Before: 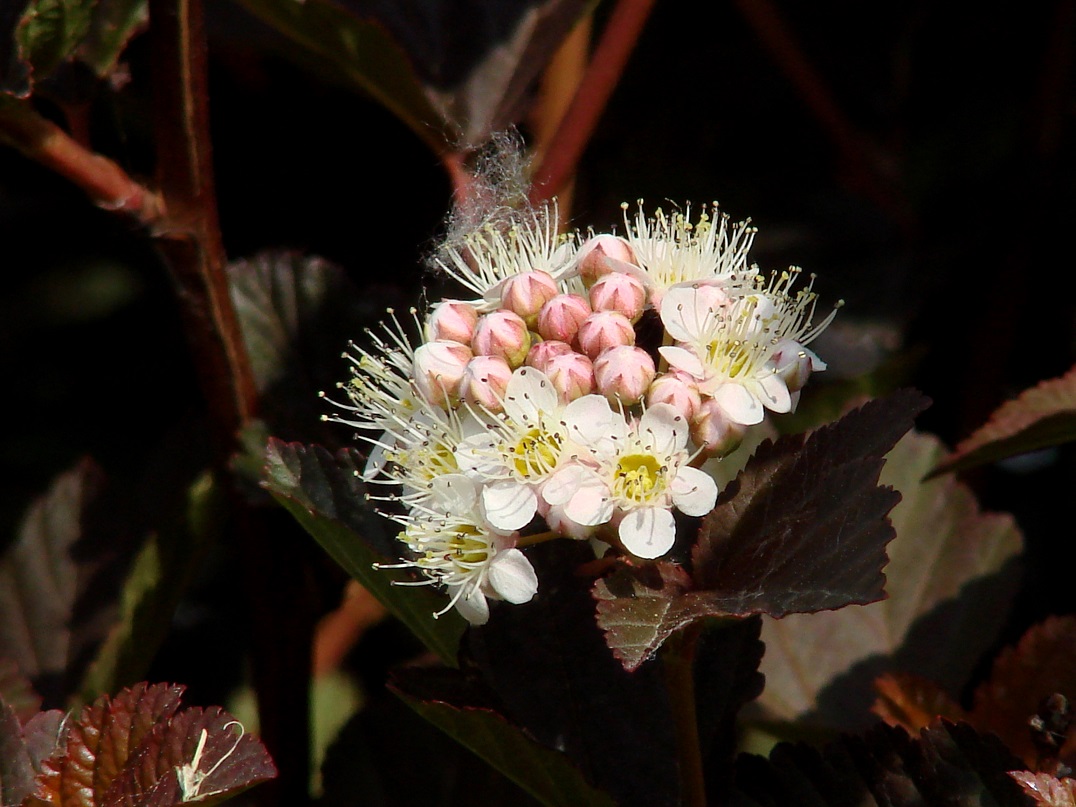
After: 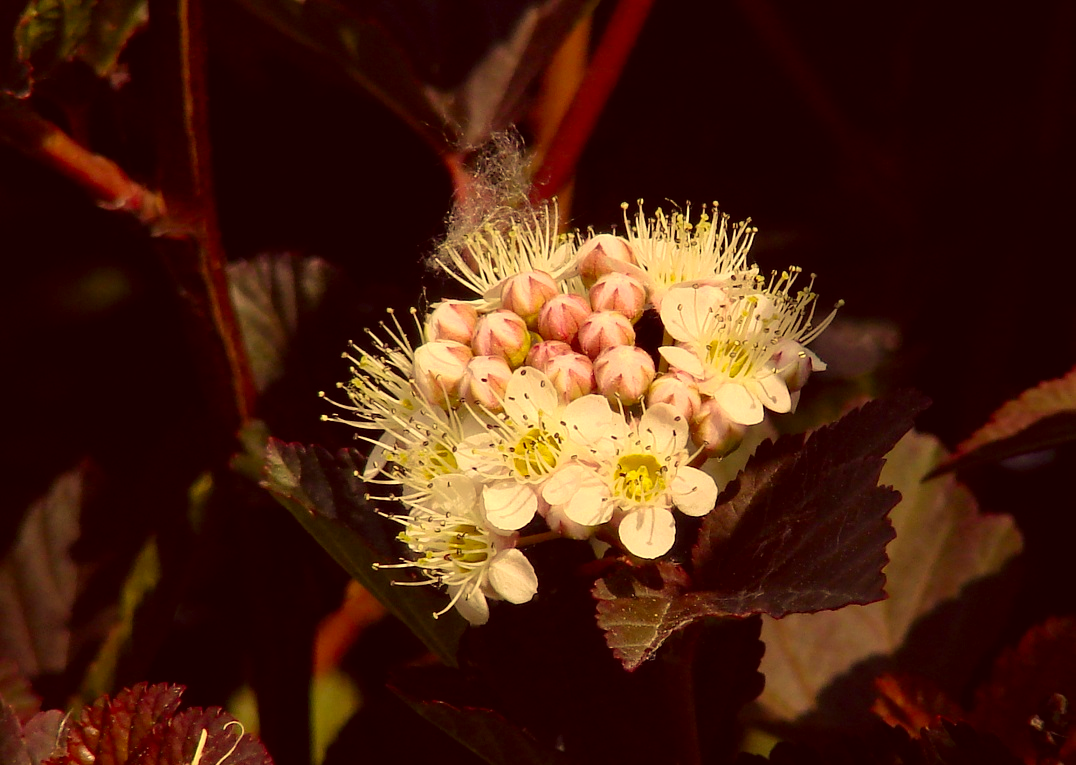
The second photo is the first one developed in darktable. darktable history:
velvia: on, module defaults
color correction: highlights a* 10.12, highlights b* 39.04, shadows a* 14.62, shadows b* 3.37
exposure: compensate highlight preservation false
crop and rotate: top 0%, bottom 5.097%
